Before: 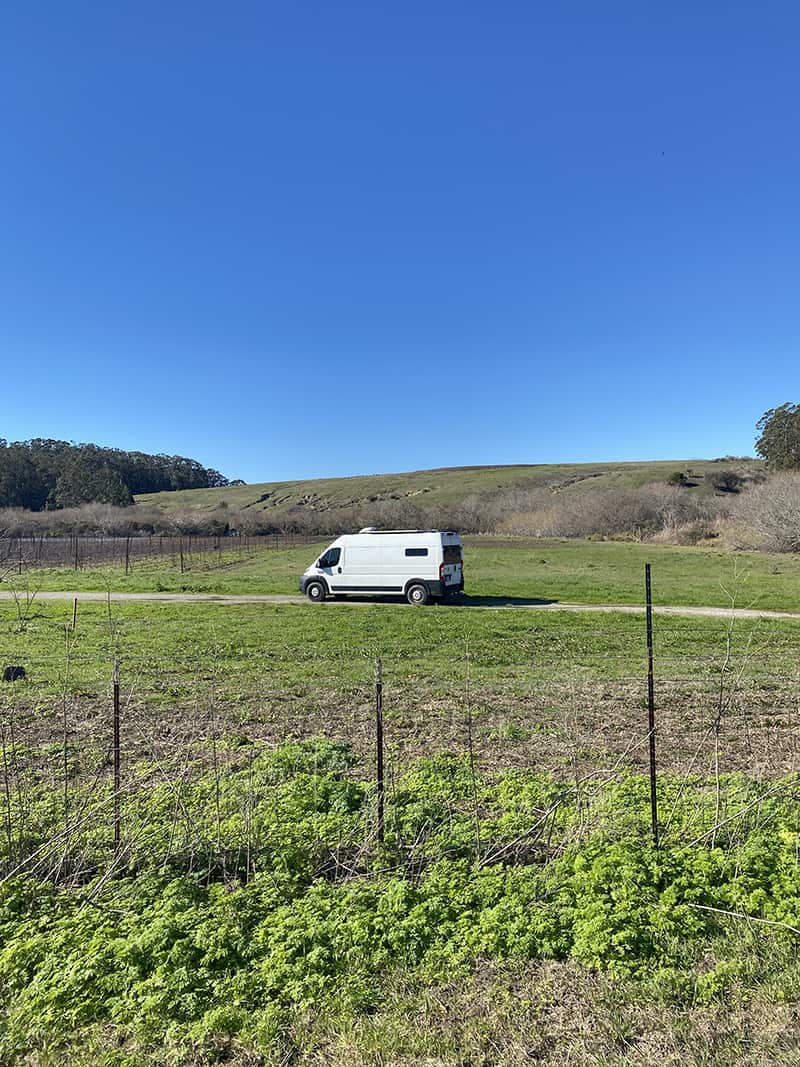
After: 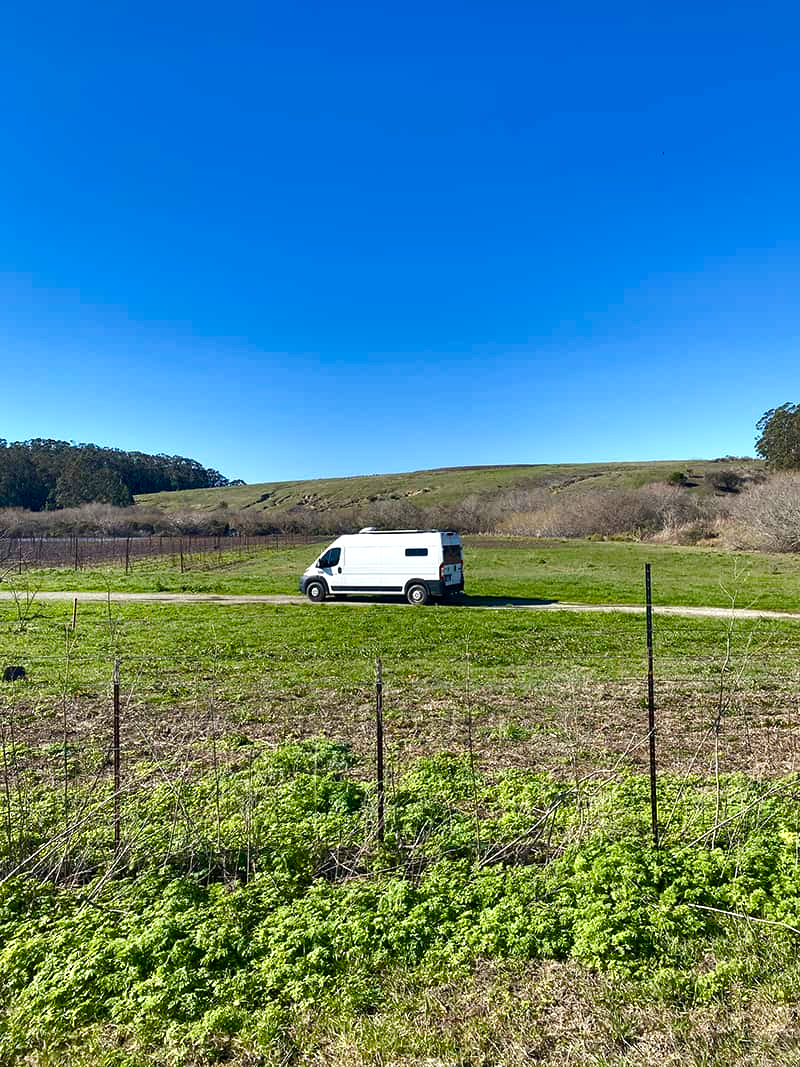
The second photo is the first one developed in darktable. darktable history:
color balance rgb: perceptual saturation grading › highlights -29.58%, perceptual saturation grading › mid-tones 29.47%, perceptual saturation grading › shadows 59.73%, perceptual brilliance grading › global brilliance -17.79%, perceptual brilliance grading › highlights 28.73%, global vibrance 15.44%
